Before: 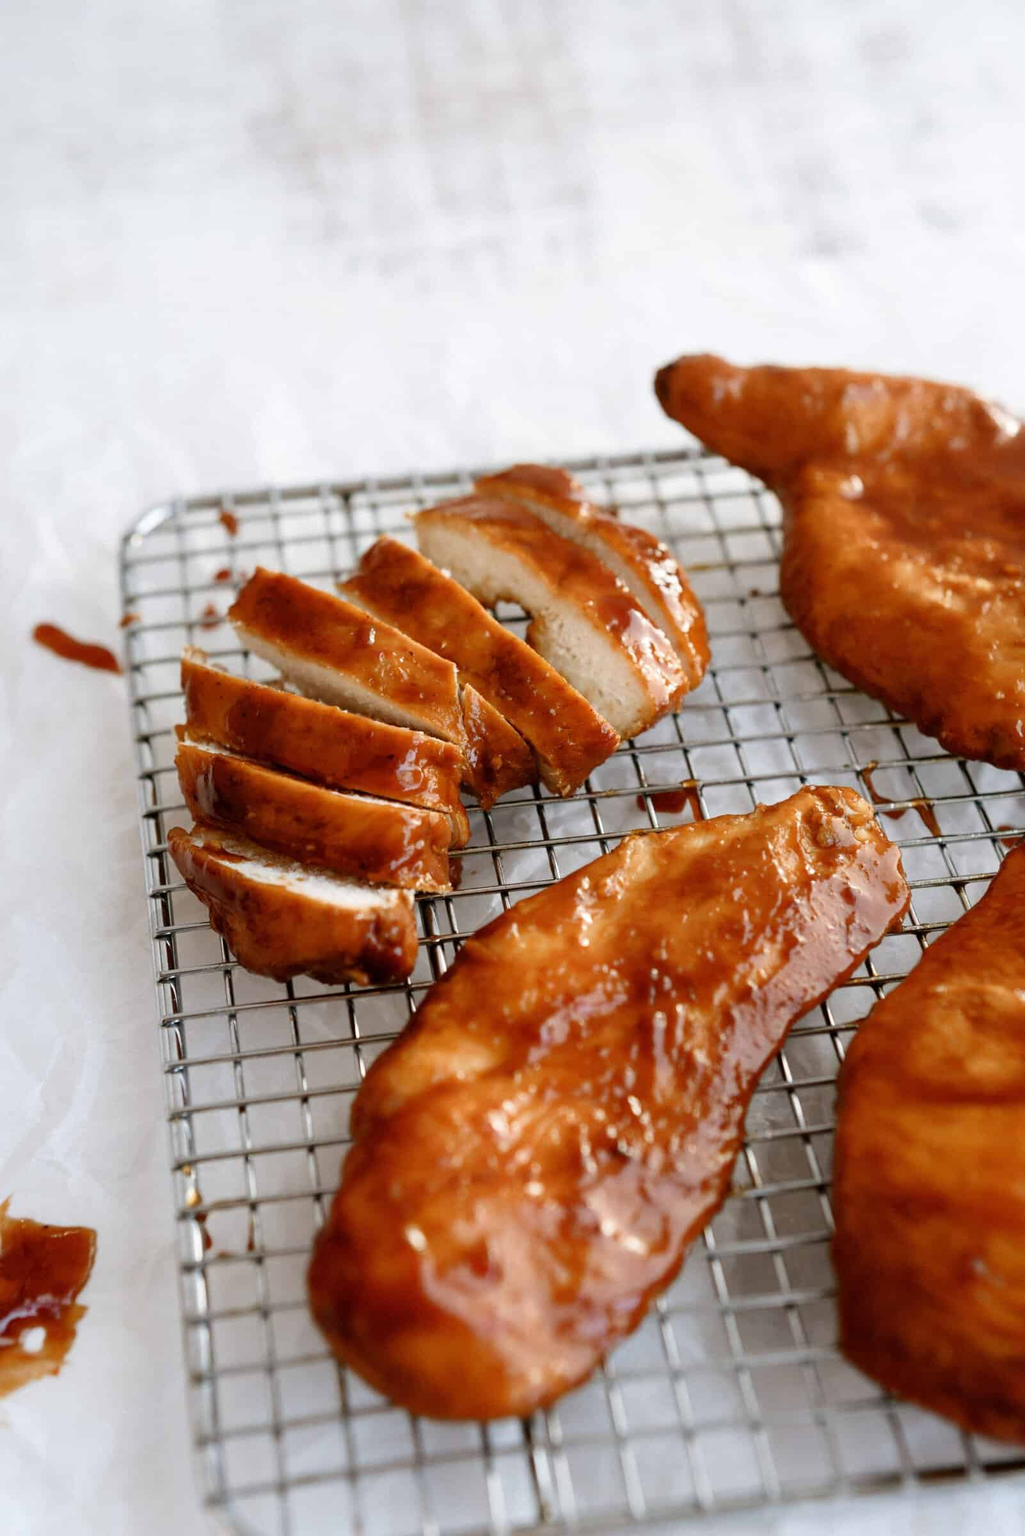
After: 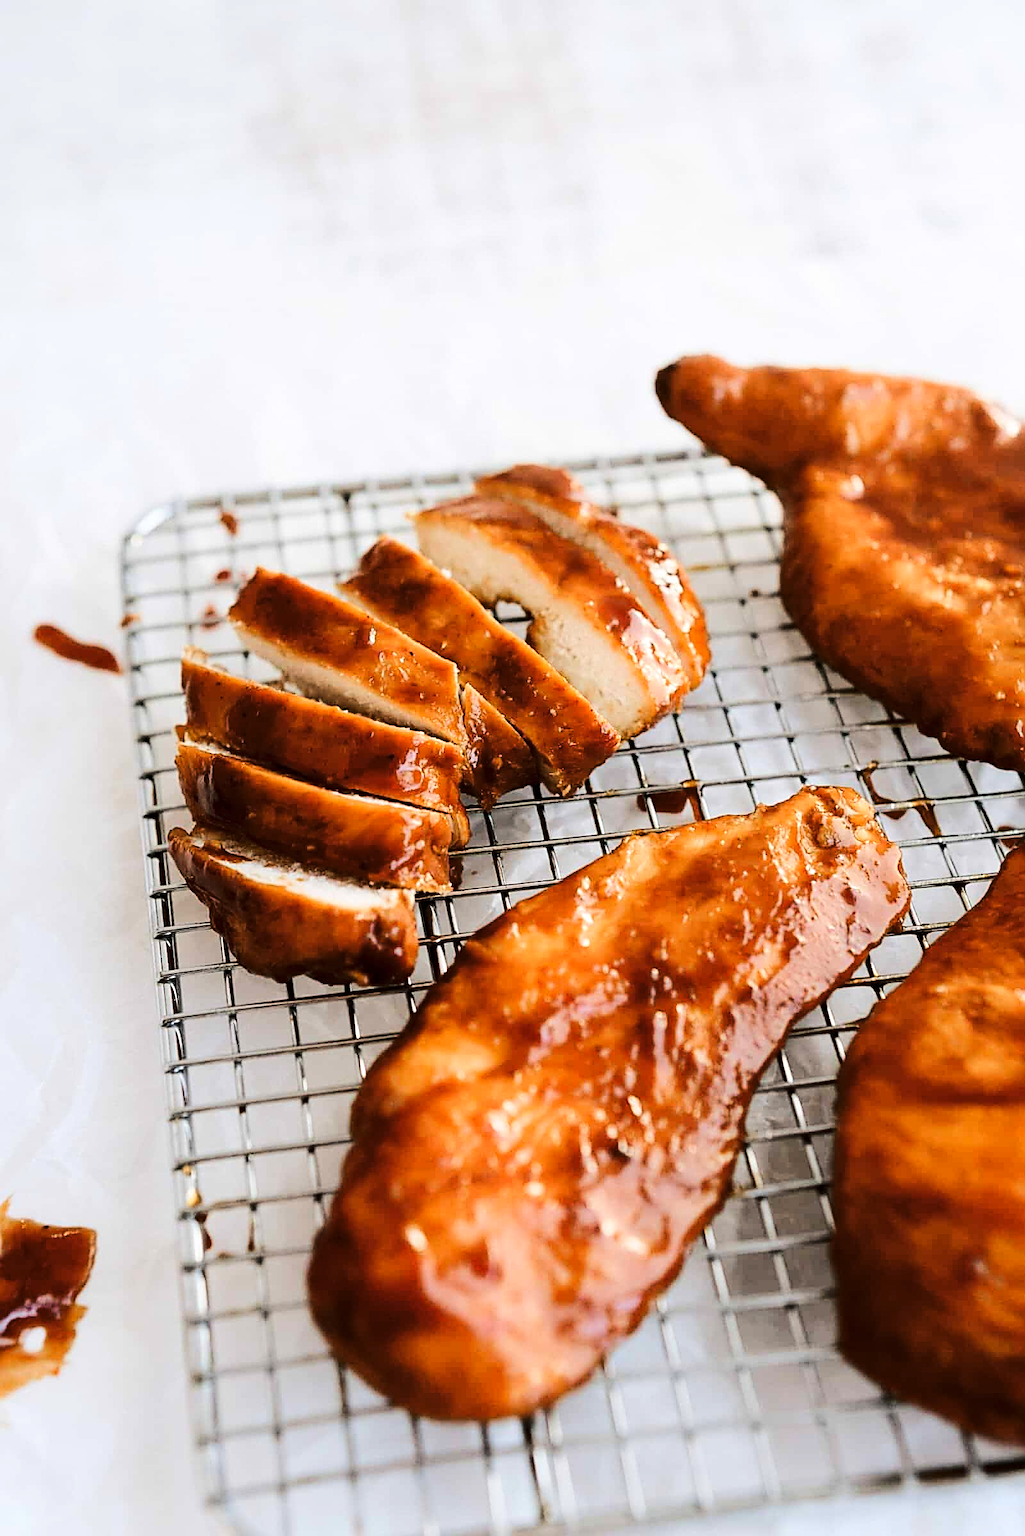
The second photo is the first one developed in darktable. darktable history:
tone curve: curves: ch0 [(0, 0) (0.003, 0.002) (0.011, 0.008) (0.025, 0.017) (0.044, 0.027) (0.069, 0.037) (0.1, 0.052) (0.136, 0.074) (0.177, 0.11) (0.224, 0.155) (0.277, 0.237) (0.335, 0.34) (0.399, 0.467) (0.468, 0.584) (0.543, 0.683) (0.623, 0.762) (0.709, 0.827) (0.801, 0.888) (0.898, 0.947) (1, 1)], color space Lab, linked channels, preserve colors none
sharpen: amount 0.913
